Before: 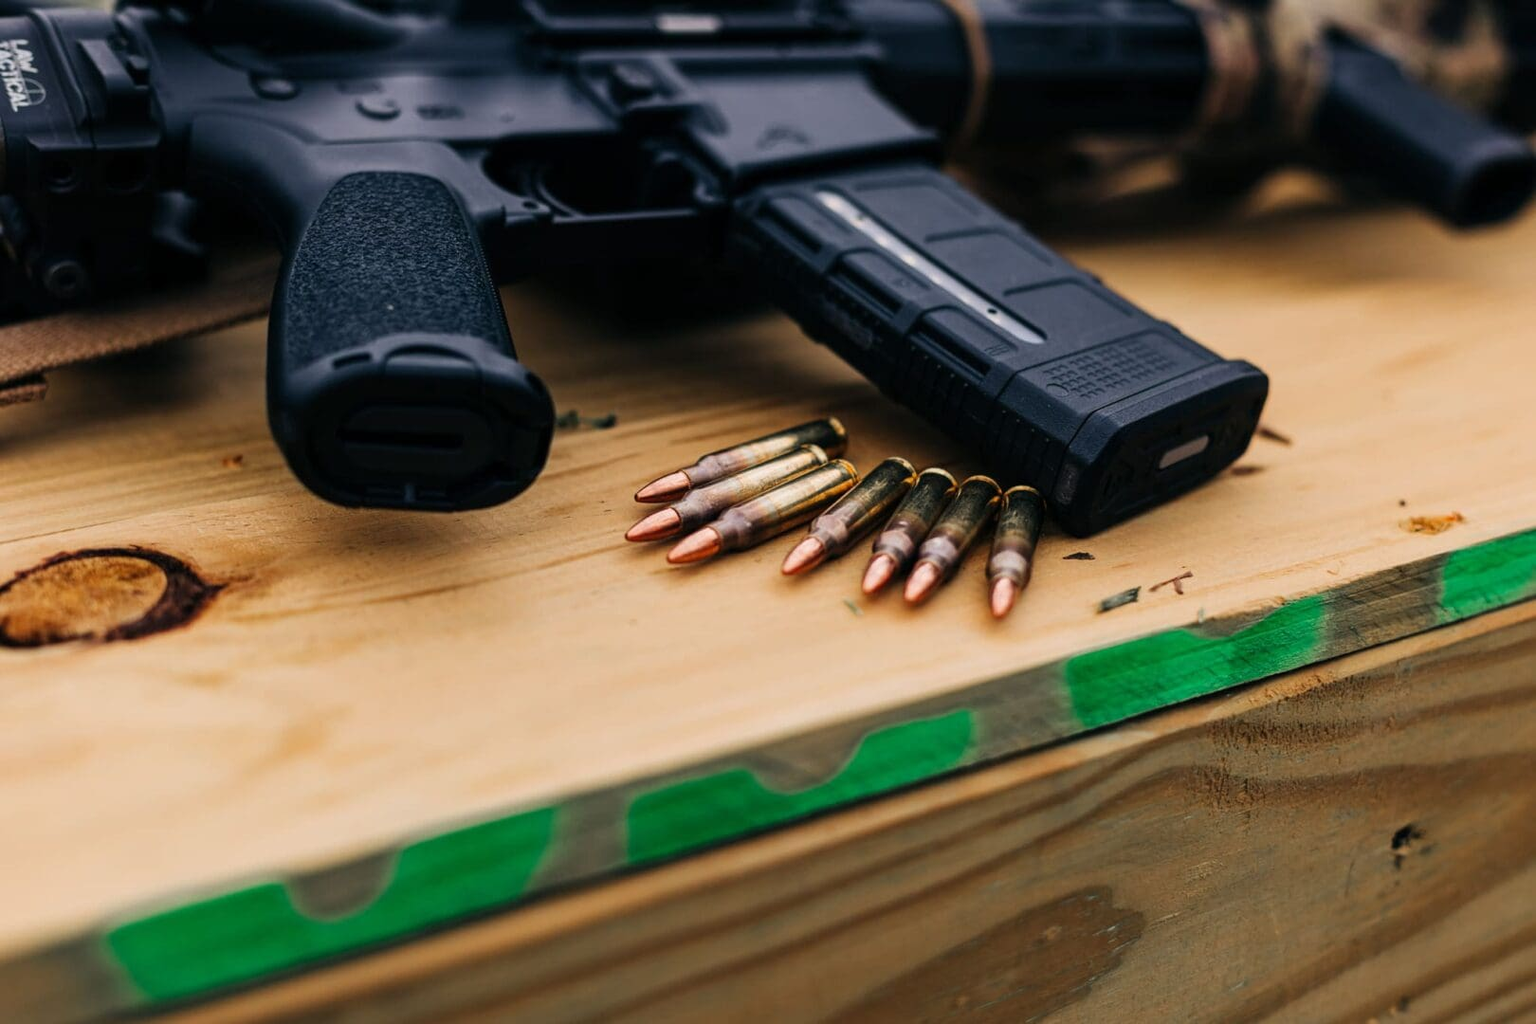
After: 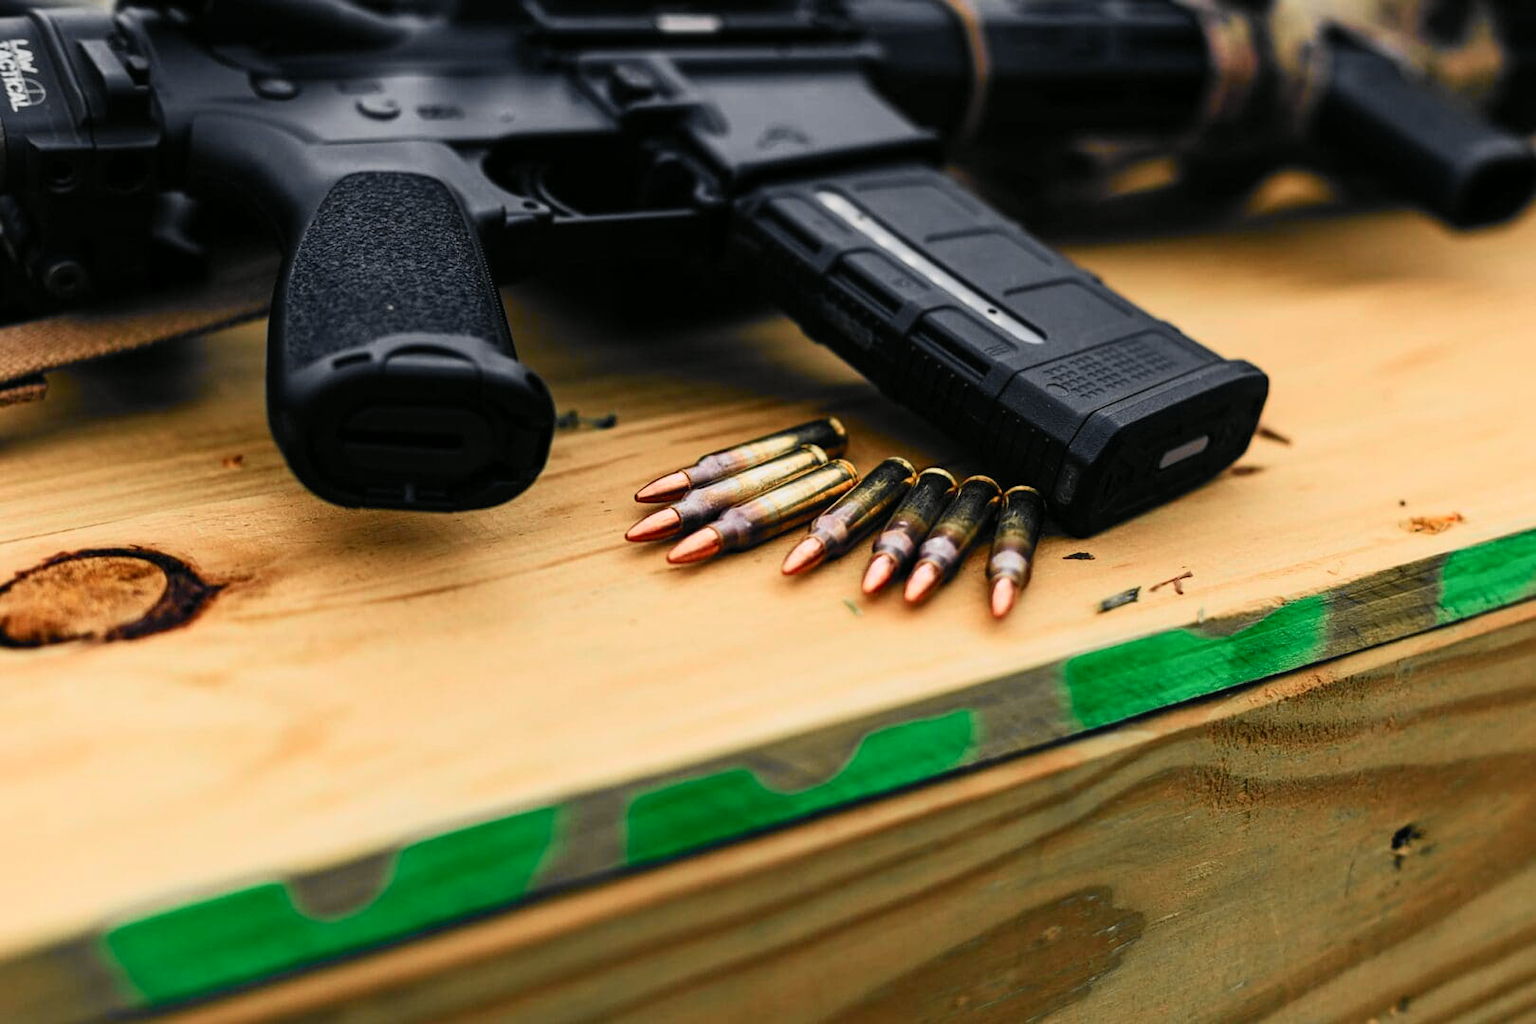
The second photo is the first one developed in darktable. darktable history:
tone equalizer: -8 EV 0.228 EV, -7 EV 0.455 EV, -6 EV 0.412 EV, -5 EV 0.252 EV, -3 EV -0.264 EV, -2 EV -0.391 EV, -1 EV -0.42 EV, +0 EV -0.22 EV, smoothing diameter 24.85%, edges refinement/feathering 12.98, preserve details guided filter
tone curve: curves: ch0 [(0, 0) (0.055, 0.057) (0.258, 0.307) (0.434, 0.543) (0.517, 0.657) (0.745, 0.874) (1, 1)]; ch1 [(0, 0) (0.346, 0.307) (0.418, 0.383) (0.46, 0.439) (0.482, 0.493) (0.502, 0.497) (0.517, 0.506) (0.55, 0.561) (0.588, 0.61) (0.646, 0.688) (1, 1)]; ch2 [(0, 0) (0.346, 0.34) (0.431, 0.45) (0.485, 0.499) (0.5, 0.503) (0.527, 0.508) (0.545, 0.562) (0.679, 0.706) (1, 1)], color space Lab, independent channels, preserve colors none
